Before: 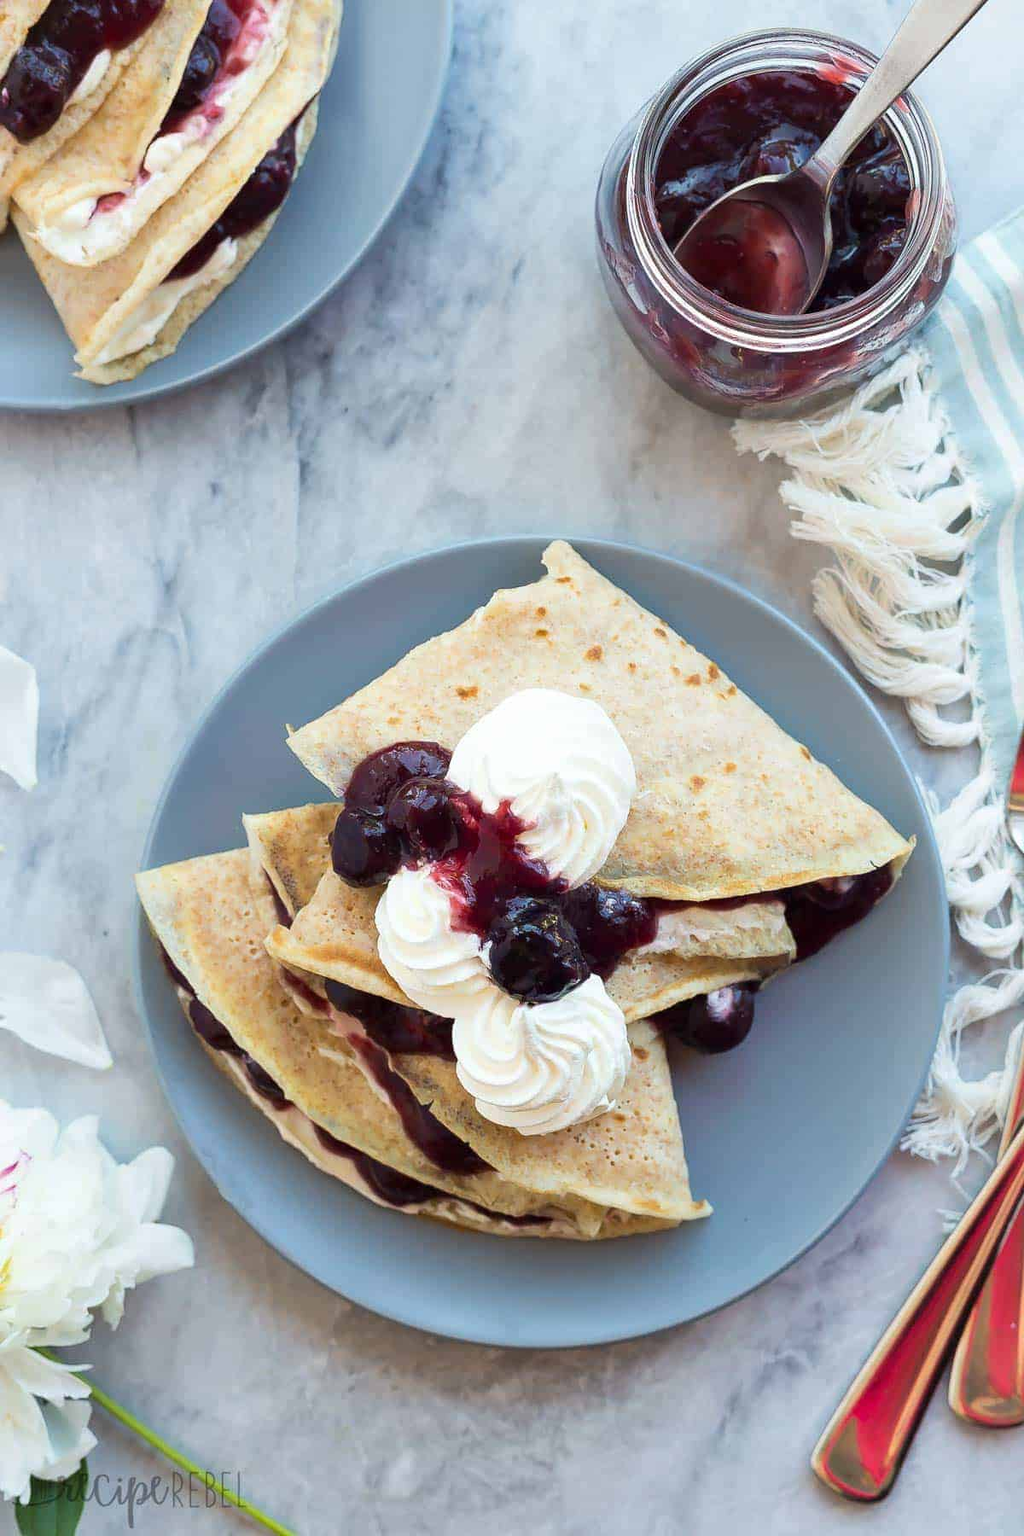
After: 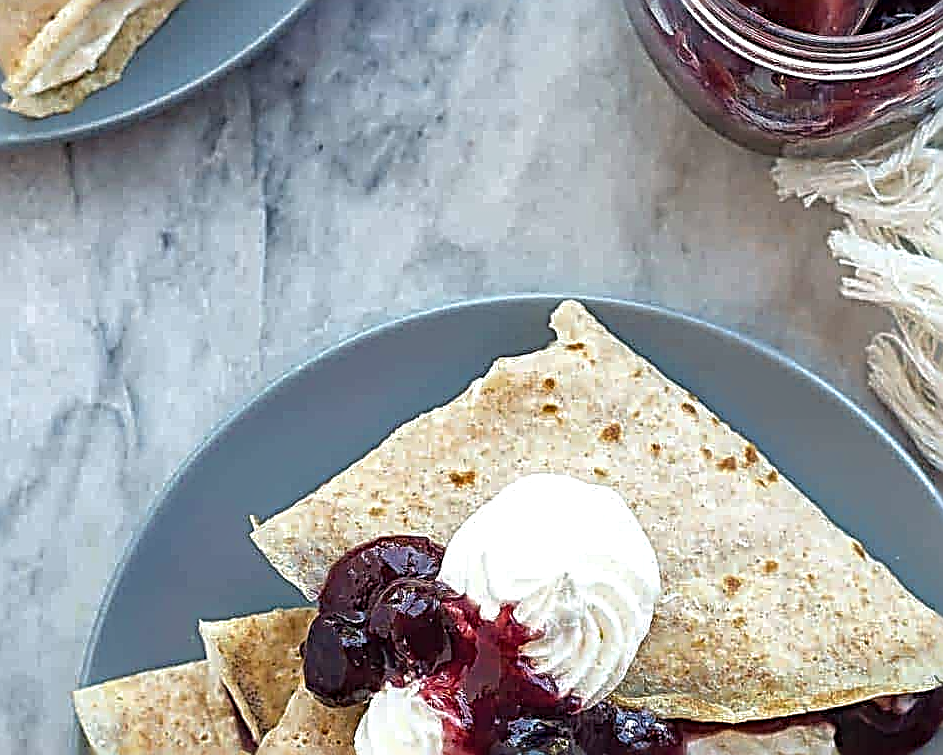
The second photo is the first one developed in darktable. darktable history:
sharpen: radius 3.14, amount 1.748
tone equalizer: -8 EV -0.001 EV, -7 EV 0.001 EV, -6 EV -0.003 EV, -5 EV -0.002 EV, -4 EV -0.062 EV, -3 EV -0.21 EV, -2 EV -0.273 EV, -1 EV 0.104 EV, +0 EV 0.305 EV, edges refinement/feathering 500, mask exposure compensation -1.57 EV, preserve details no
crop: left 7.12%, top 18.547%, right 14.279%, bottom 39.476%
local contrast: detail 130%
